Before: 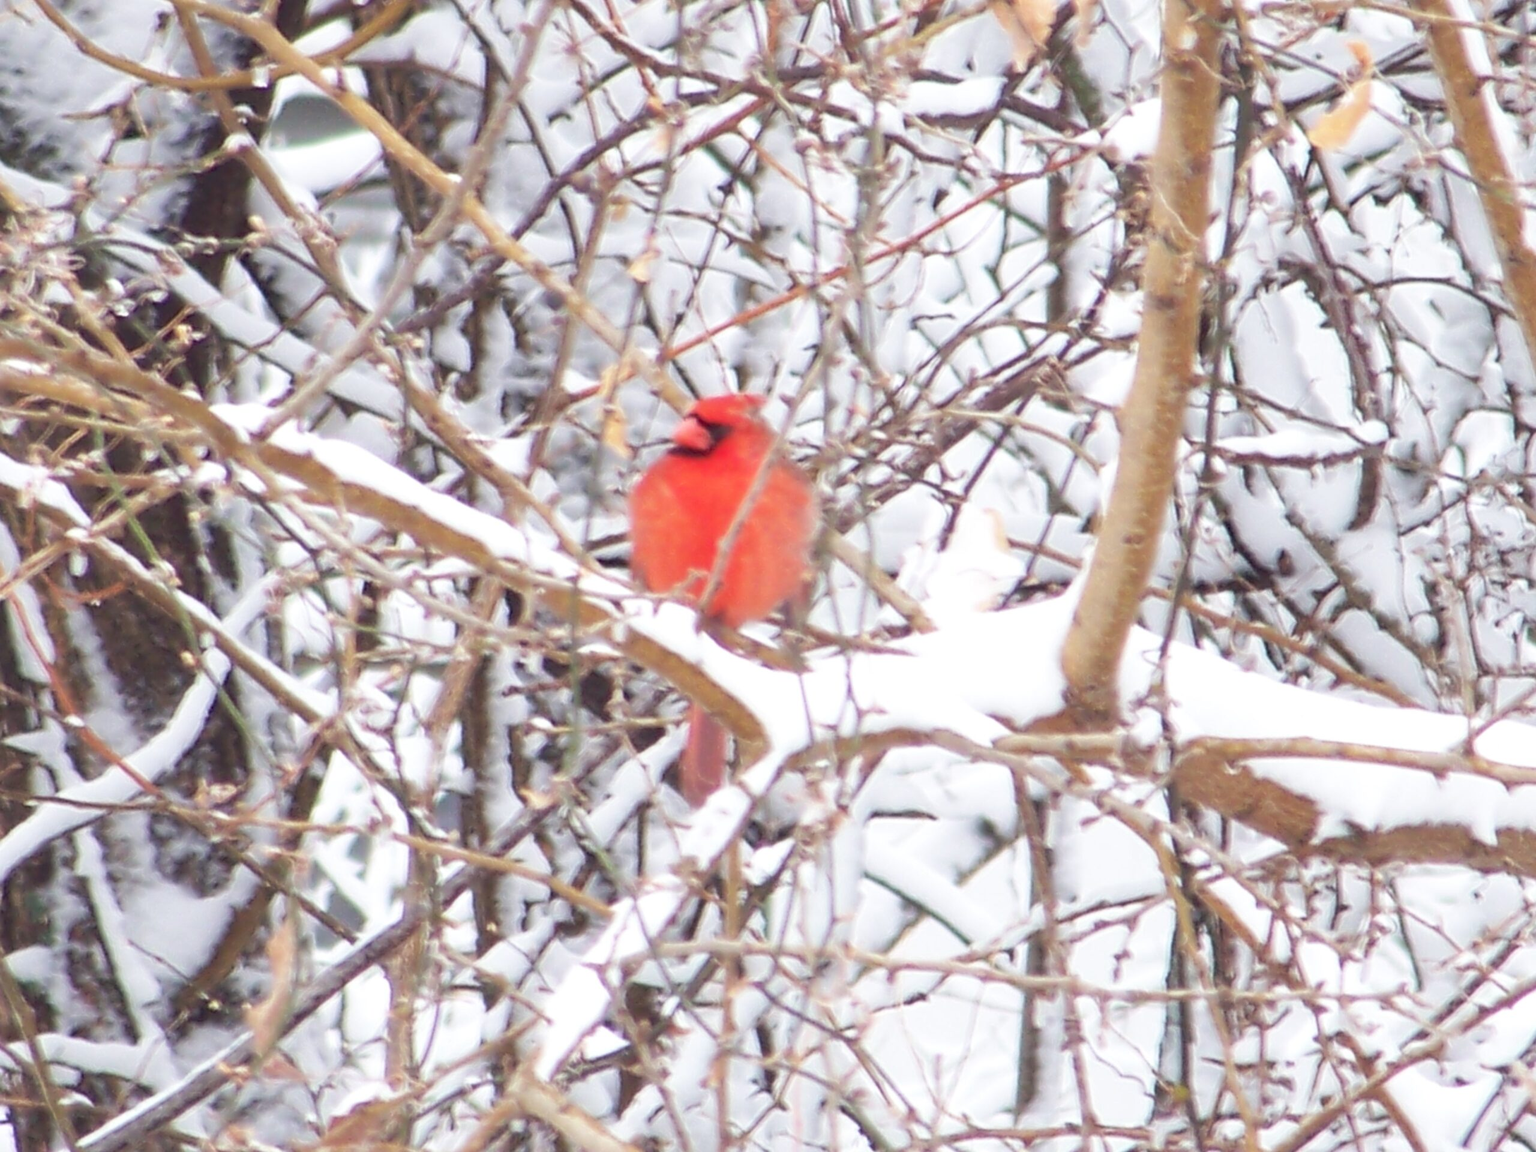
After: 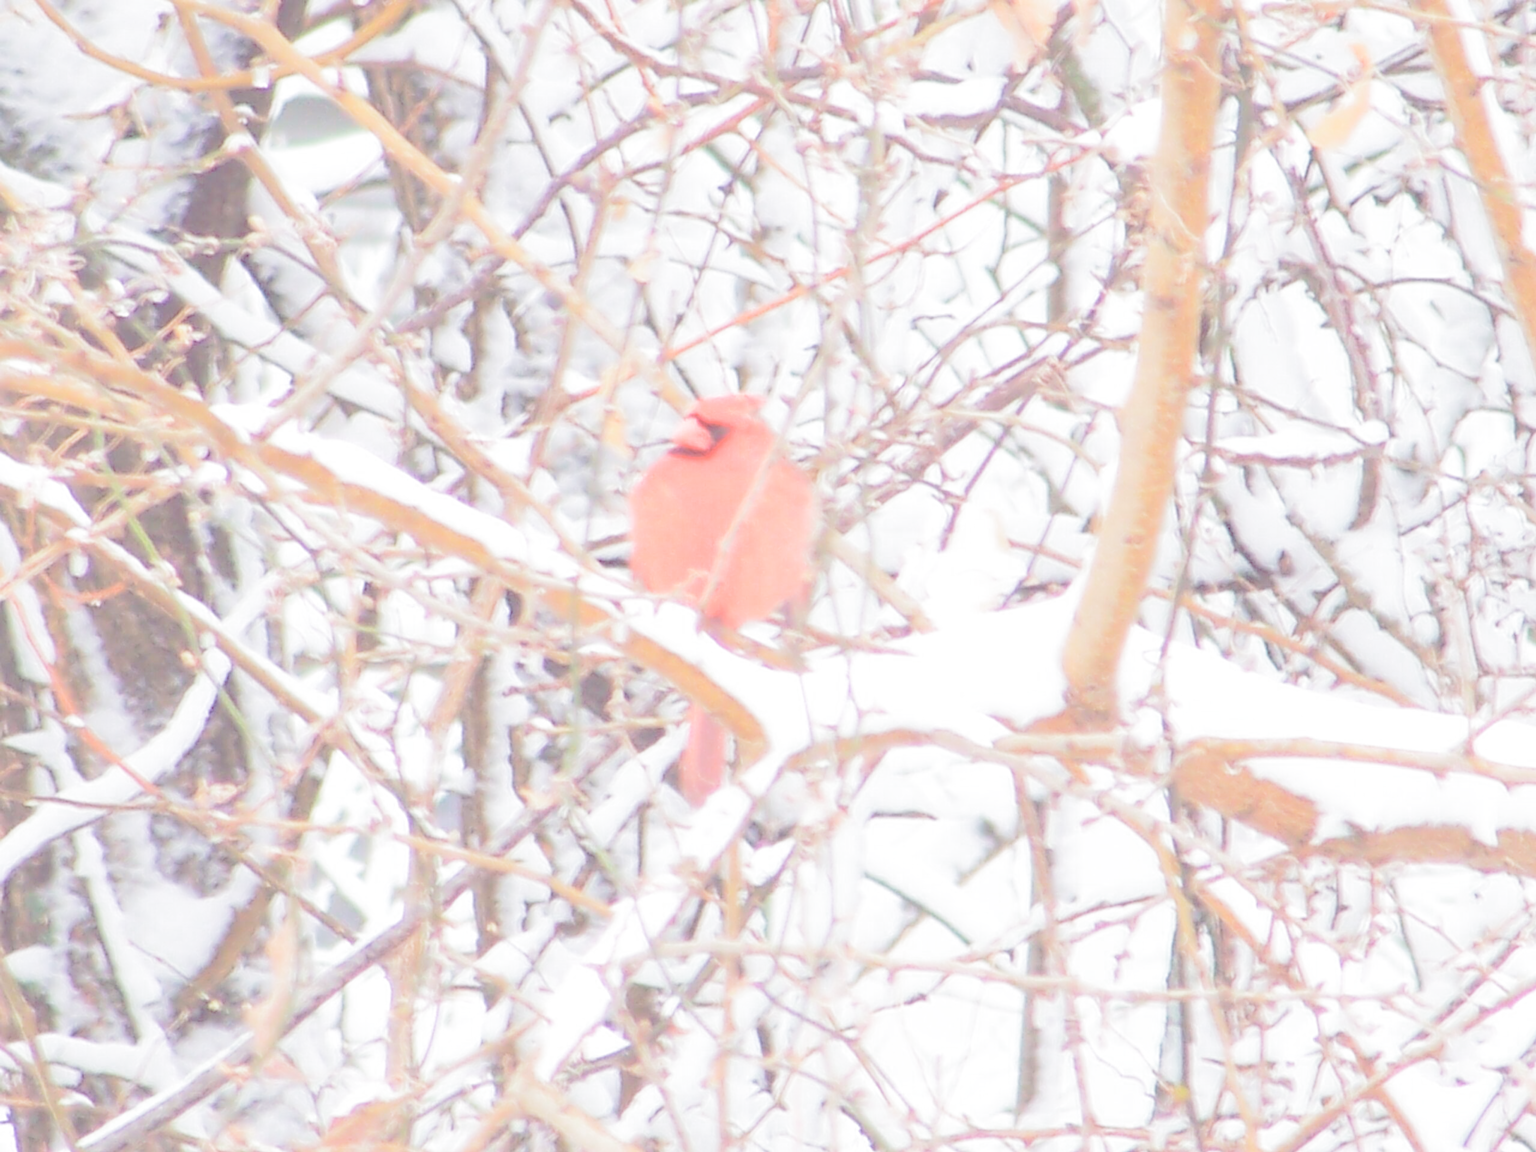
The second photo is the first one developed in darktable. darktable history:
split-toning: shadows › hue 316.8°, shadows › saturation 0.47, highlights › hue 201.6°, highlights › saturation 0, balance -41.97, compress 28.01%
contrast brightness saturation: brightness 1
